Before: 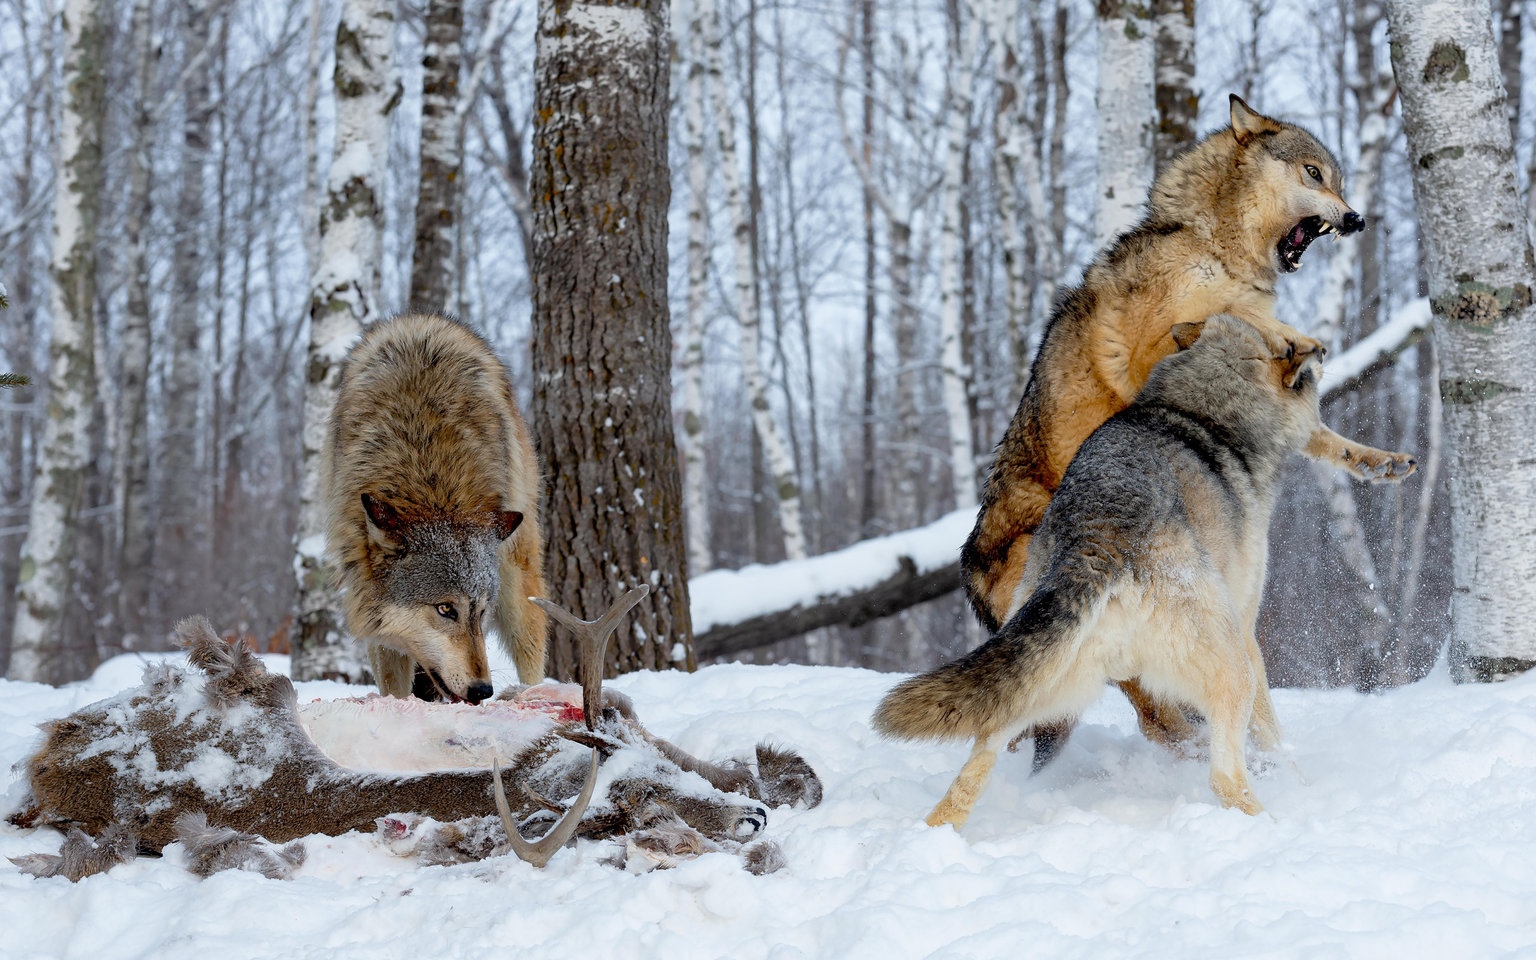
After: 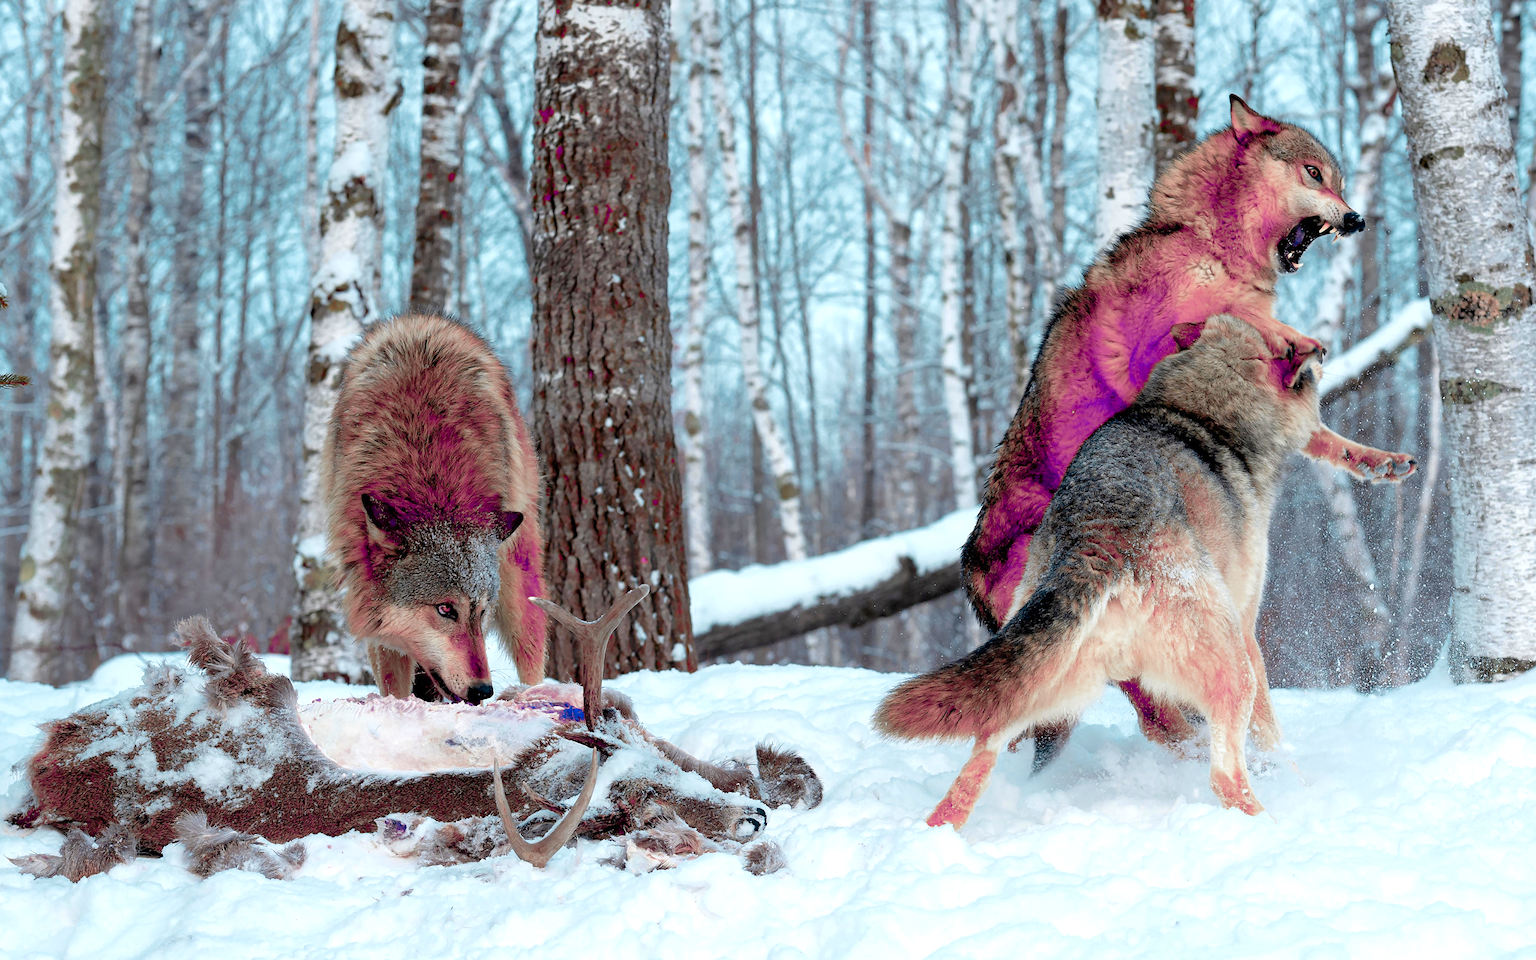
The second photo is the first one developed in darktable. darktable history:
color zones: curves: ch0 [(0.826, 0.353)]; ch1 [(0.242, 0.647) (0.889, 0.342)]; ch2 [(0.246, 0.089) (0.969, 0.068)]
exposure: exposure 0.507 EV, compensate exposure bias true, compensate highlight preservation false
